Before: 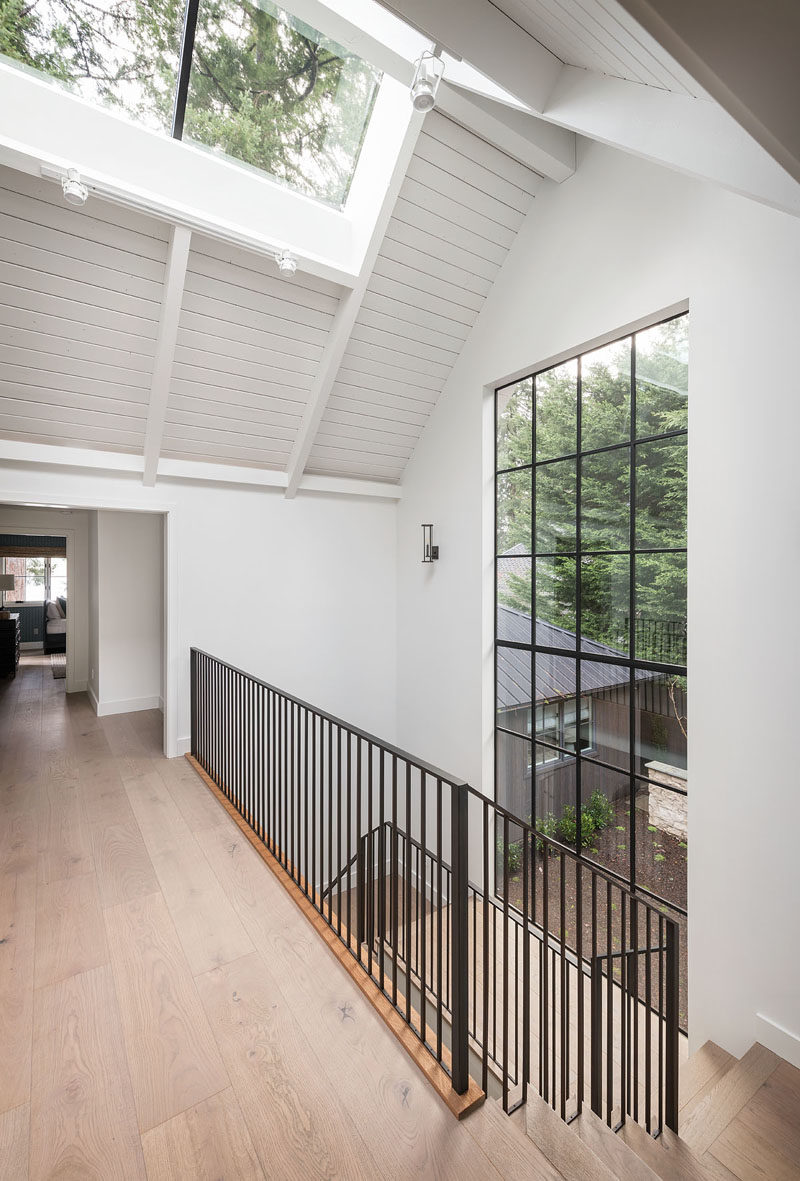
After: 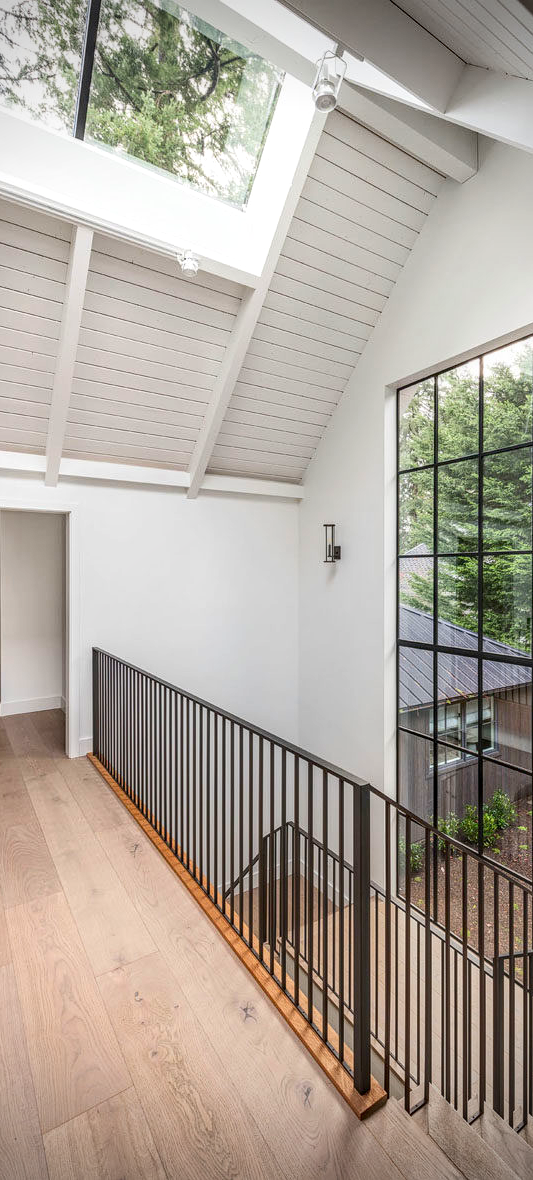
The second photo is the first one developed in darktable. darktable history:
vignetting: fall-off start 71.55%, dithering 16-bit output
contrast brightness saturation: contrast 0.166, saturation 0.31
local contrast: highlights 1%, shadows 5%, detail 133%
crop and rotate: left 12.437%, right 20.823%
haze removal: compatibility mode true, adaptive false
